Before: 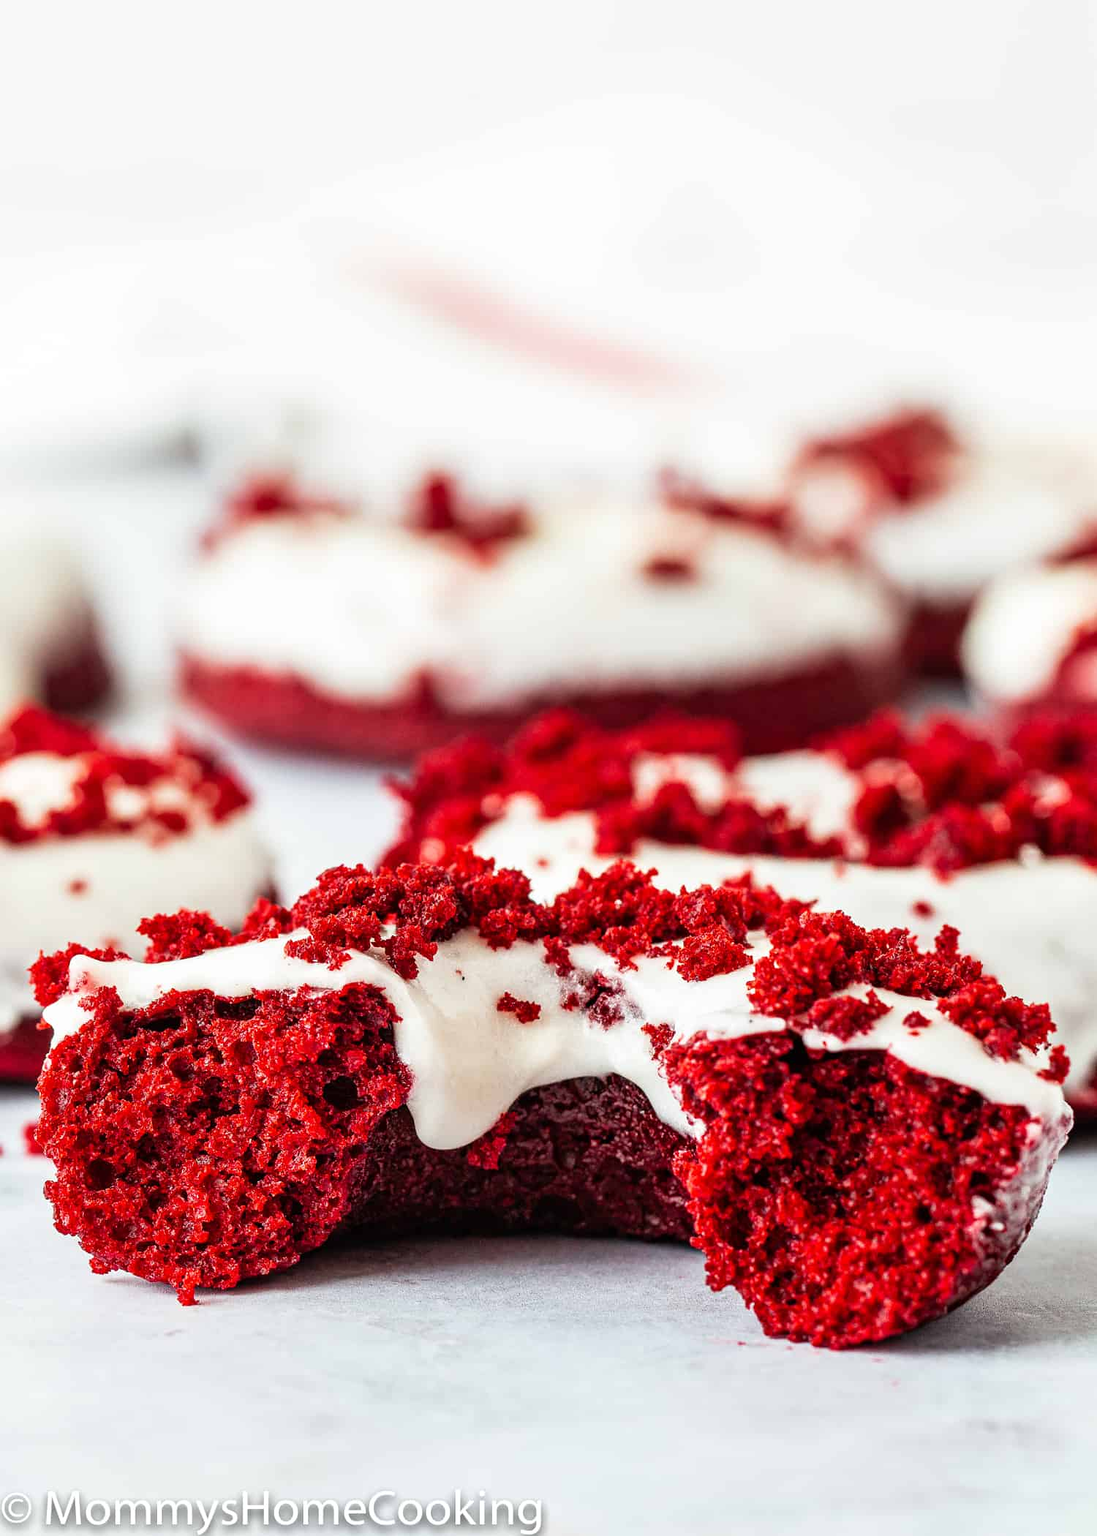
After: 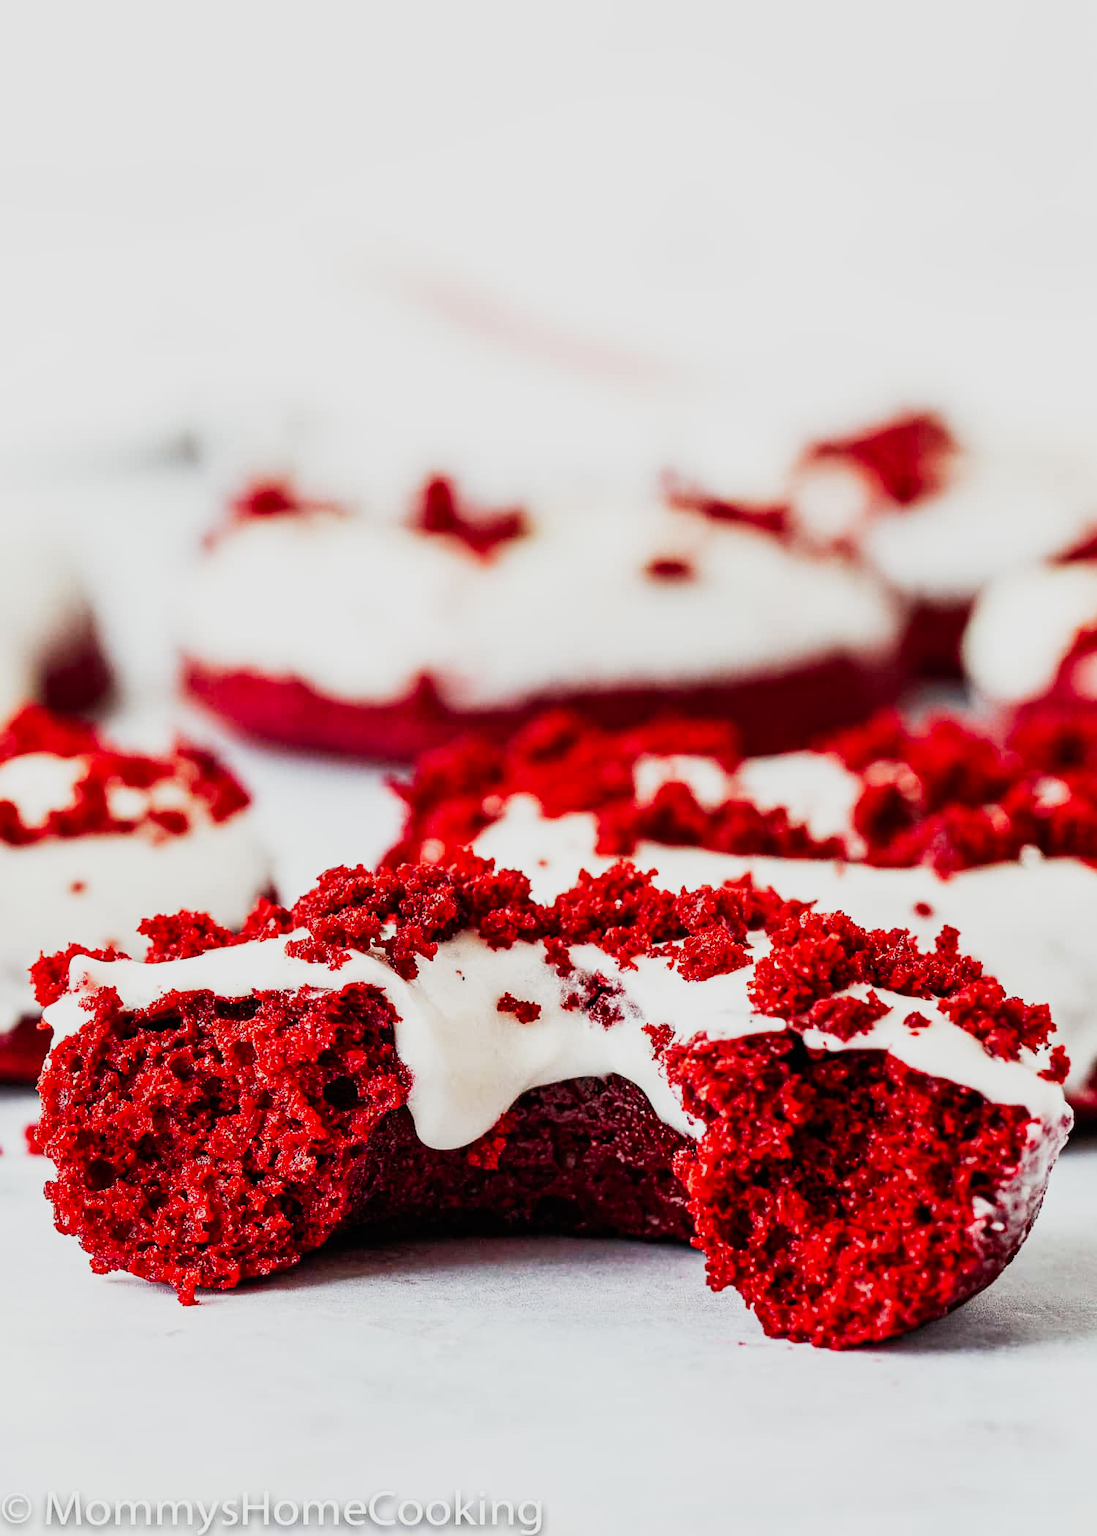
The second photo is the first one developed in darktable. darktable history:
sigmoid: contrast 1.81, skew -0.21, preserve hue 0%, red attenuation 0.1, red rotation 0.035, green attenuation 0.1, green rotation -0.017, blue attenuation 0.15, blue rotation -0.052, base primaries Rec2020
rgb curve: curves: ch0 [(0, 0) (0.072, 0.166) (0.217, 0.293) (0.414, 0.42) (1, 1)], compensate middle gray true, preserve colors basic power
